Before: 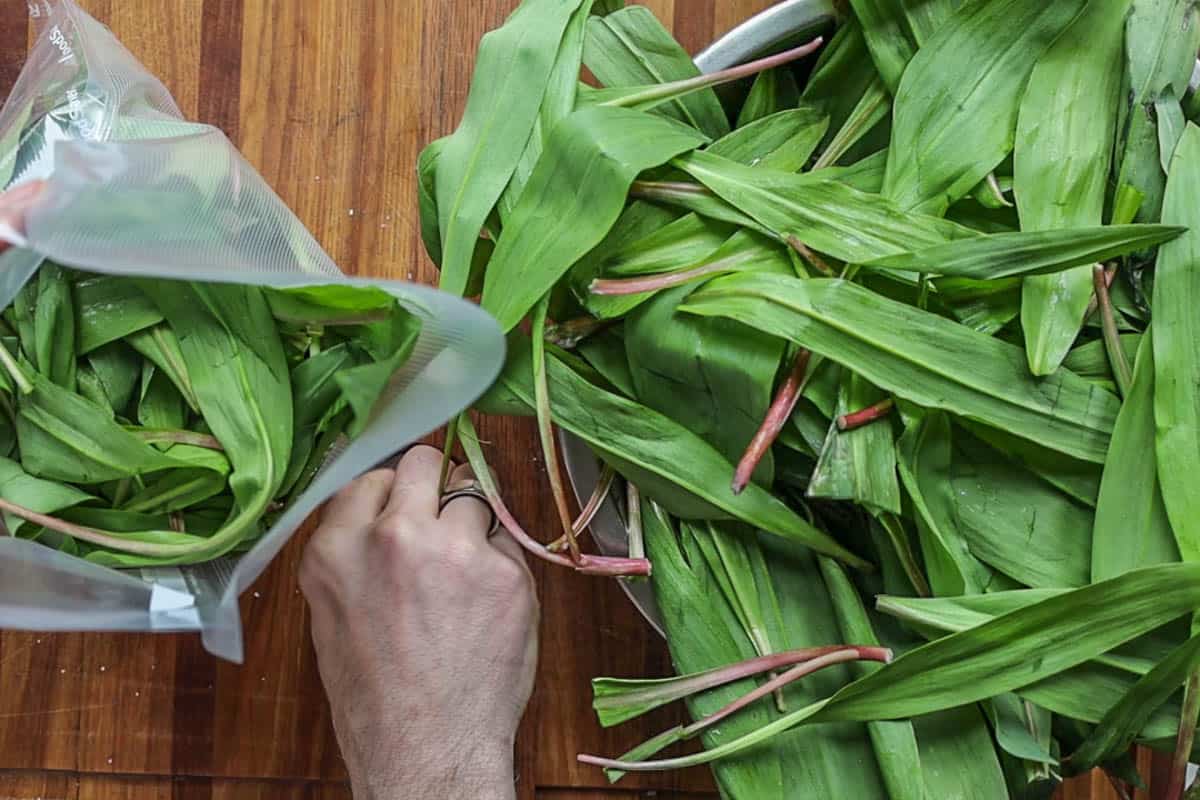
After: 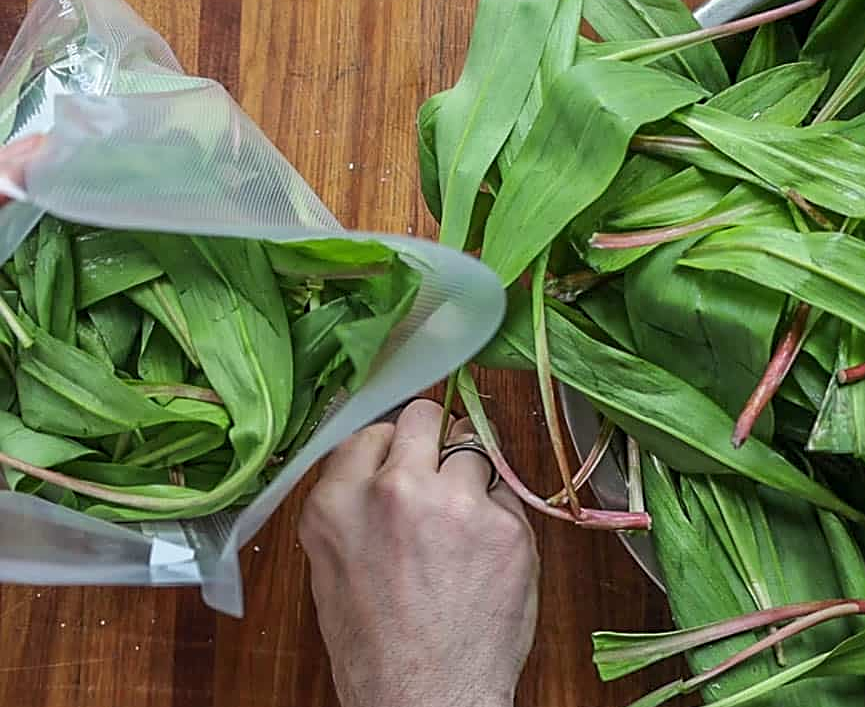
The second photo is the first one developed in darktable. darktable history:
sharpen: on, module defaults
crop: top 5.806%, right 27.876%, bottom 5.767%
